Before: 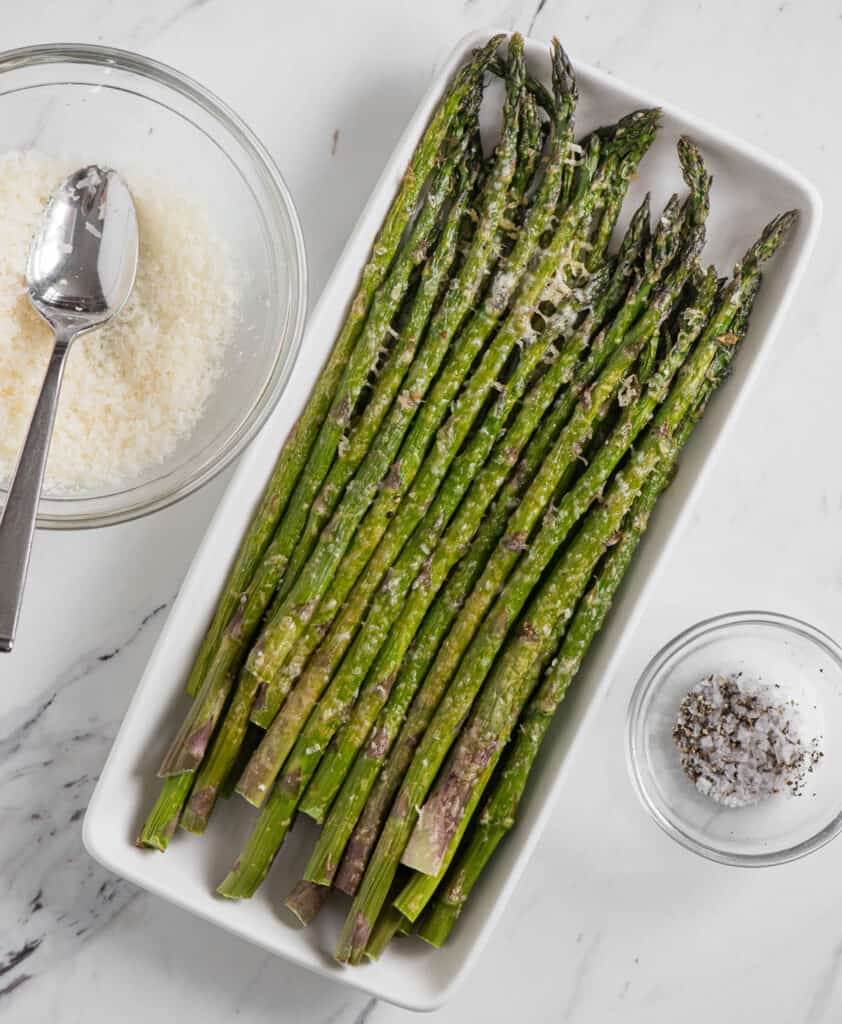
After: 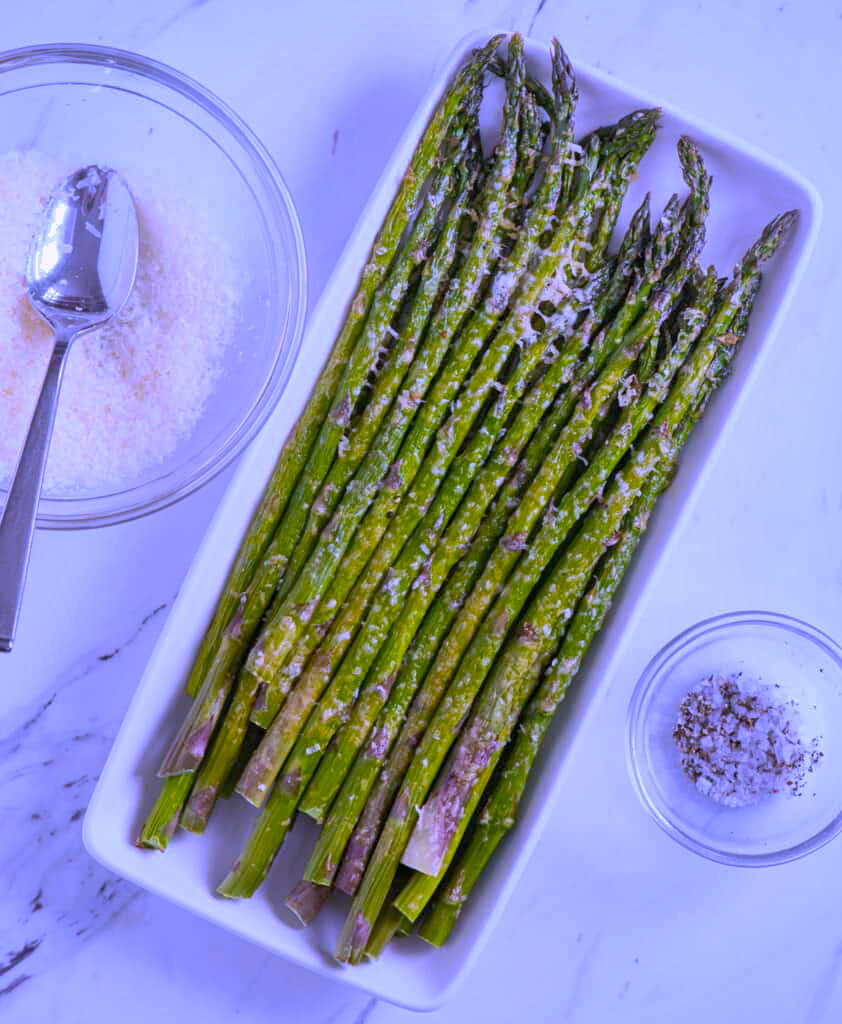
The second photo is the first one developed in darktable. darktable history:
color balance rgb: linear chroma grading › global chroma 8.33%, perceptual saturation grading › global saturation 18.52%, global vibrance 7.87%
white balance: red 0.98, blue 1.61
shadows and highlights: on, module defaults
